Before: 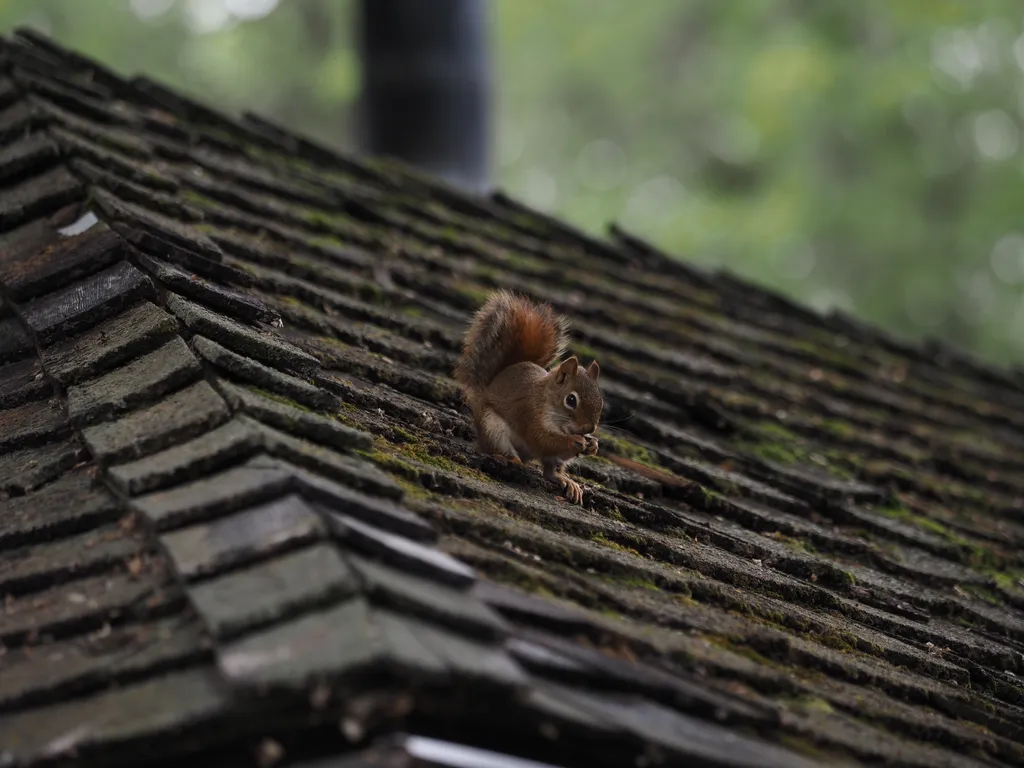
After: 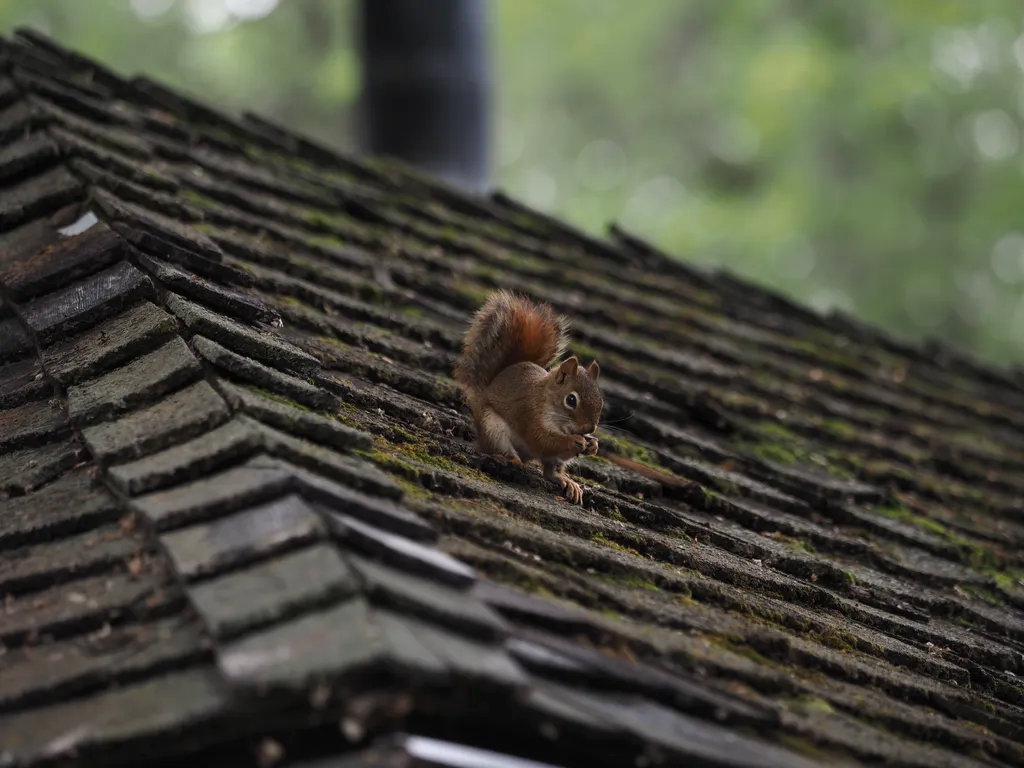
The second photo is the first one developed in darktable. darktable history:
exposure: exposure 0.206 EV, compensate highlight preservation false
